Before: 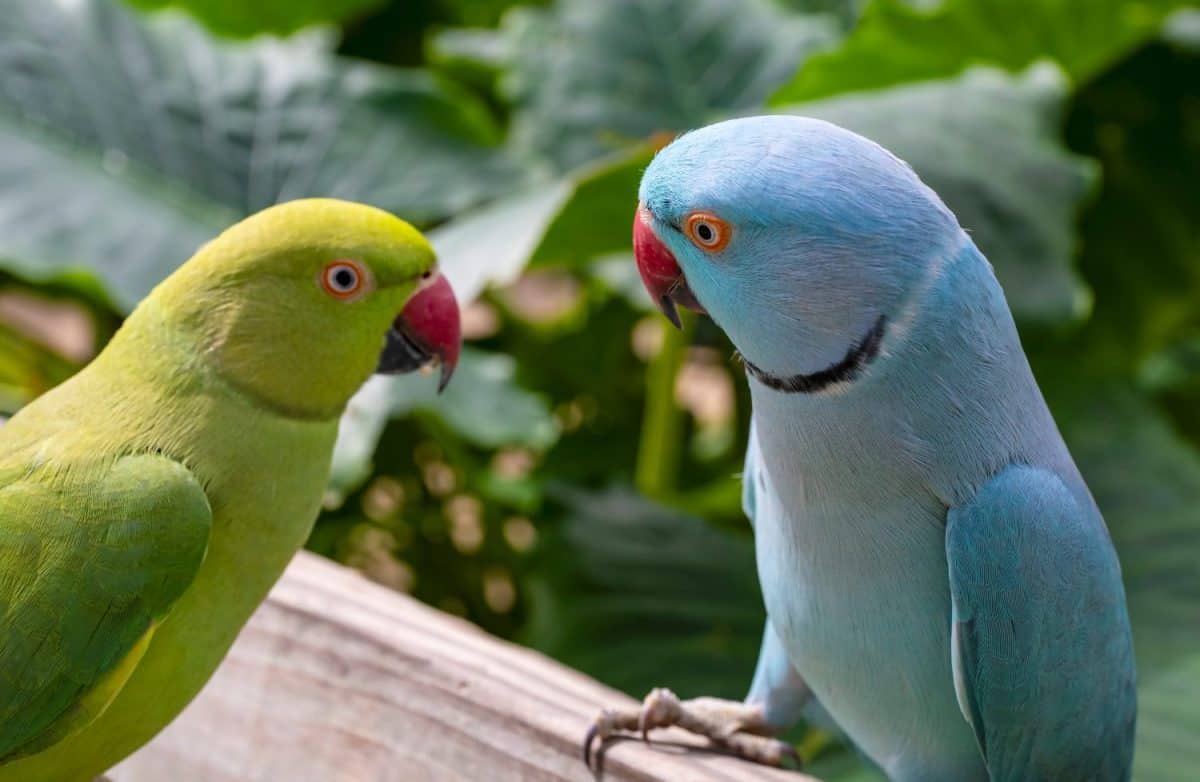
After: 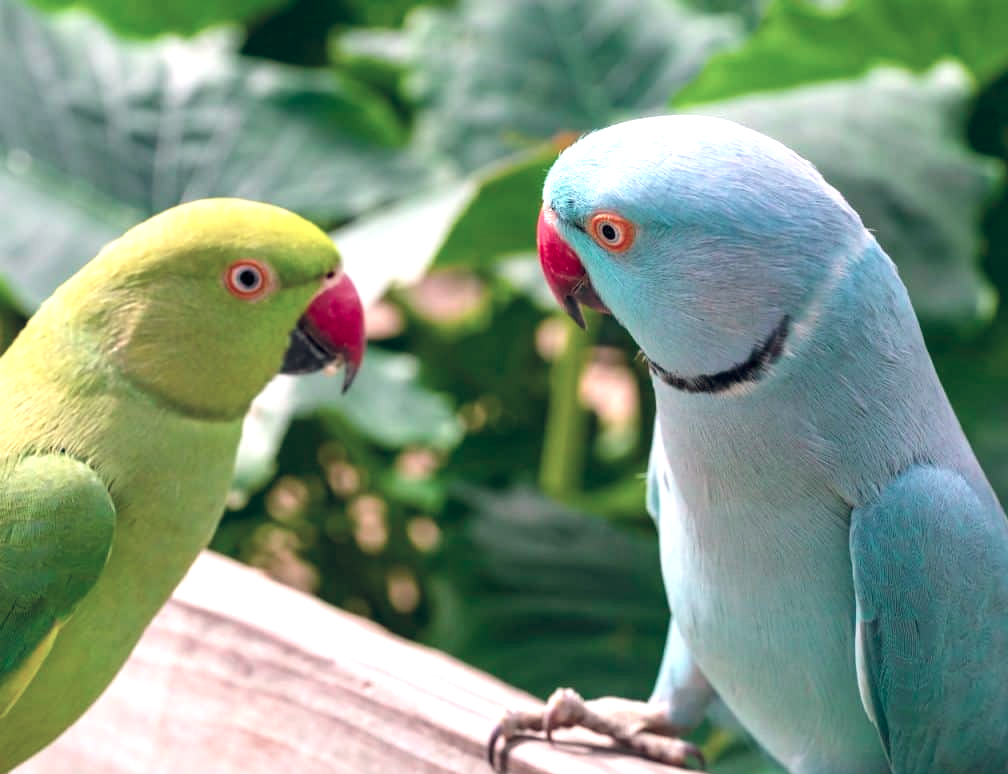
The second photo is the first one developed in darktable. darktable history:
crop: left 8.026%, right 7.374%
exposure: exposure 0.77 EV, compensate highlight preservation false
color contrast: blue-yellow contrast 0.62
color balance rgb: shadows lift › hue 87.51°, highlights gain › chroma 1.35%, highlights gain › hue 55.1°, global offset › chroma 0.13%, global offset › hue 253.66°, perceptual saturation grading › global saturation 16.38%
